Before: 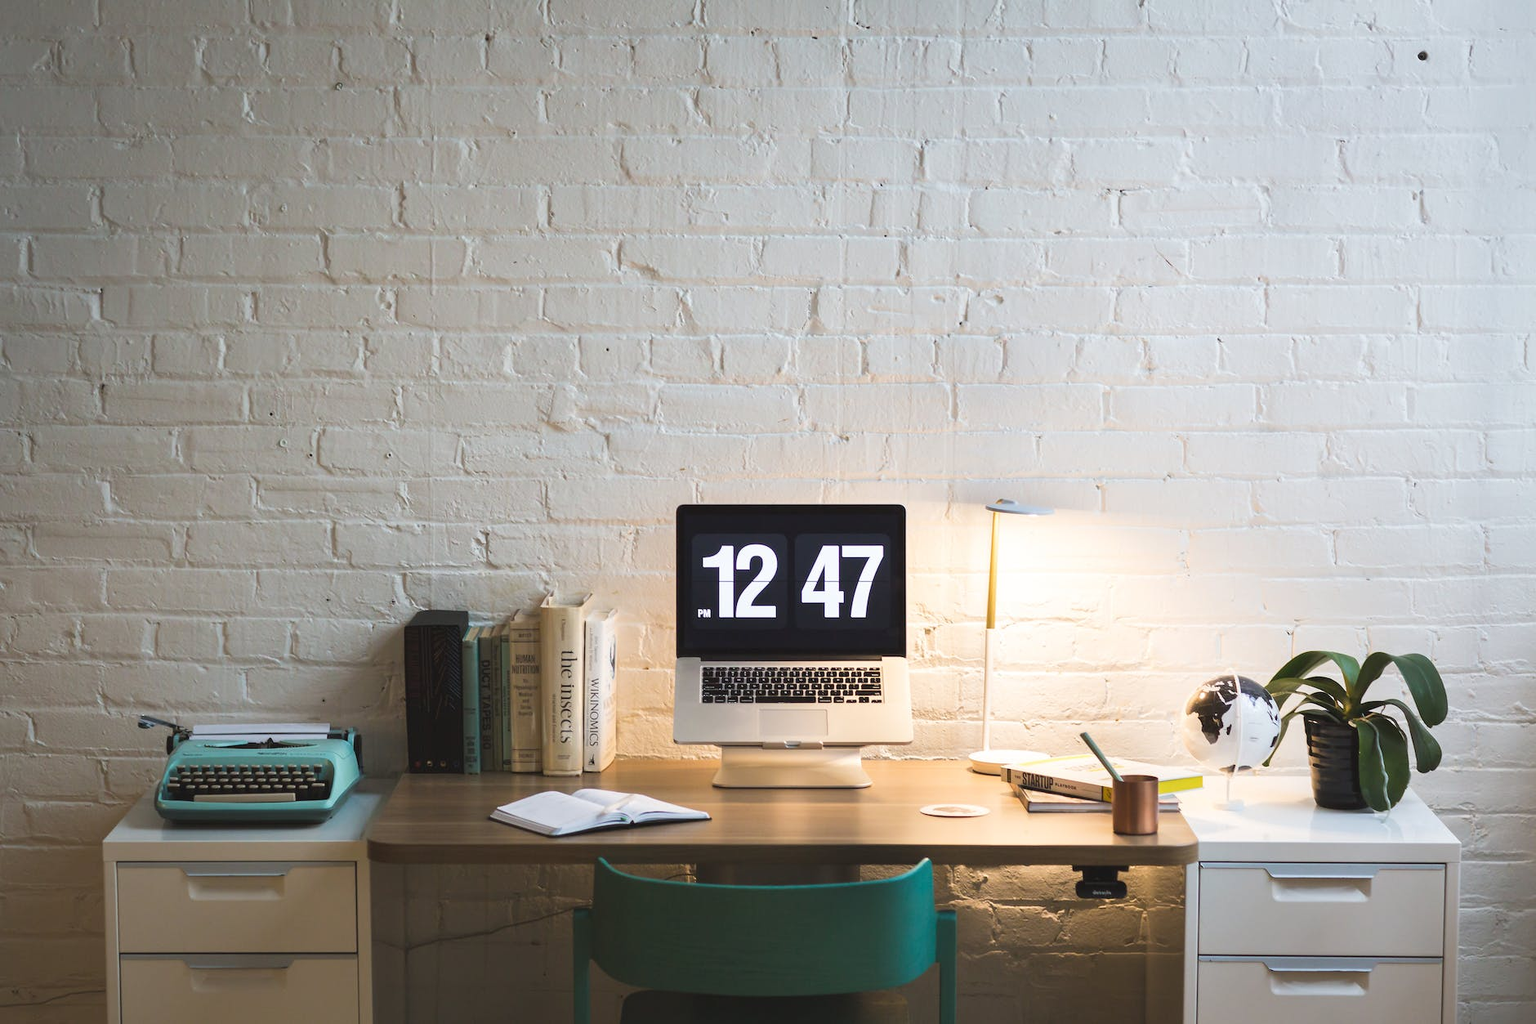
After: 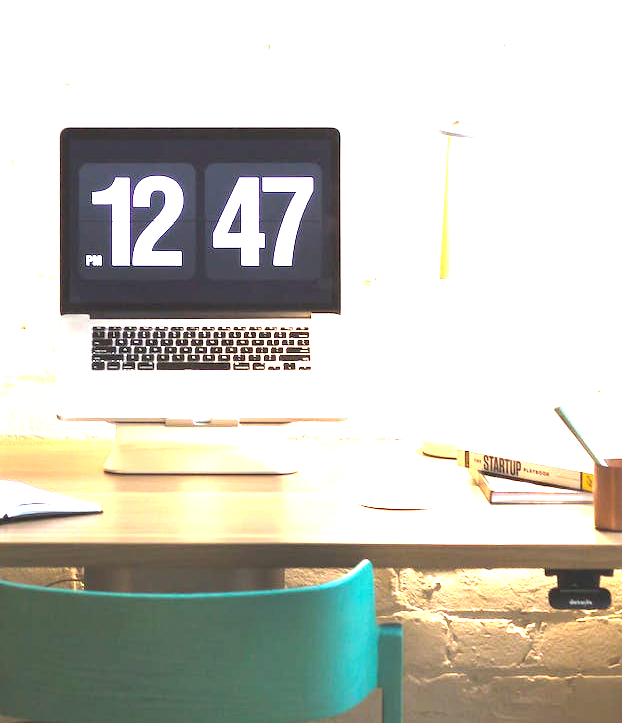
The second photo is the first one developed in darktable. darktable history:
exposure: black level correction 0, exposure 1.9 EV, compensate highlight preservation false
crop: left 40.878%, top 39.176%, right 25.993%, bottom 3.081%
